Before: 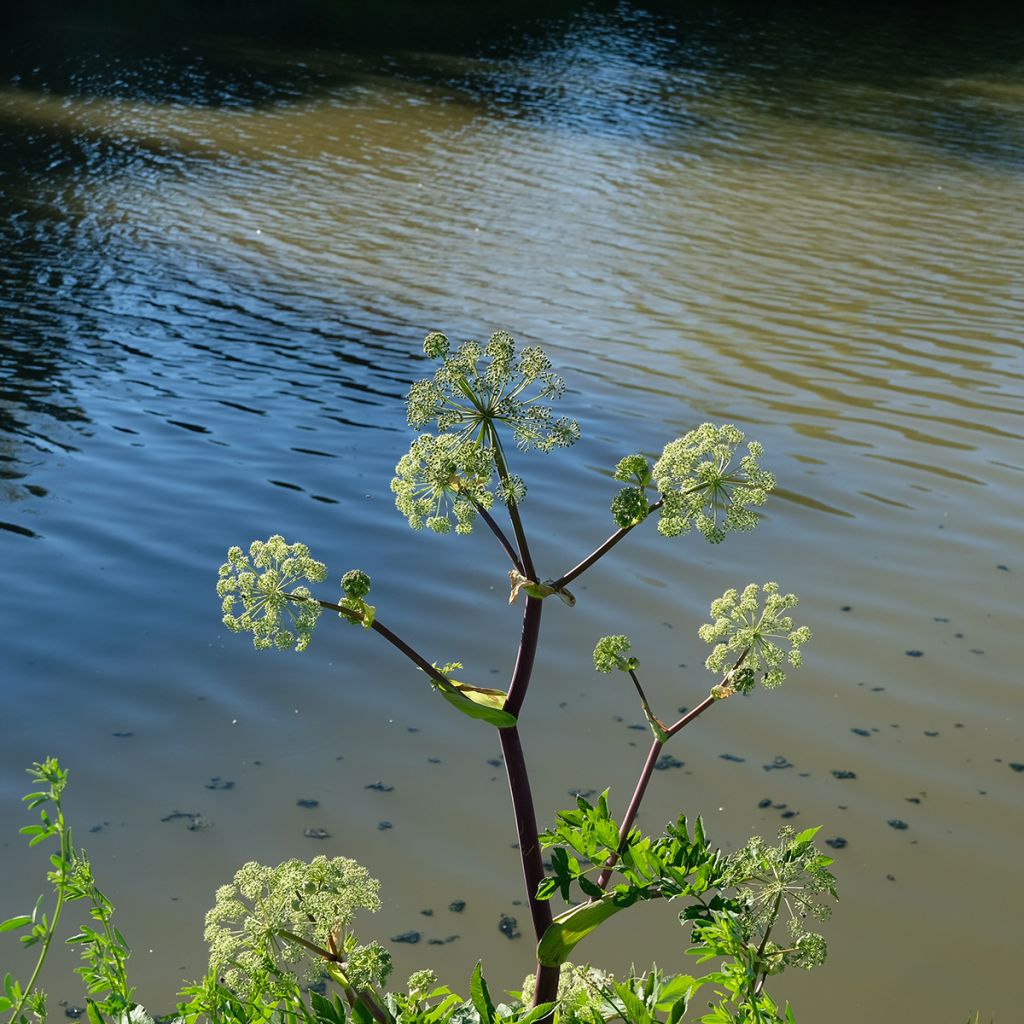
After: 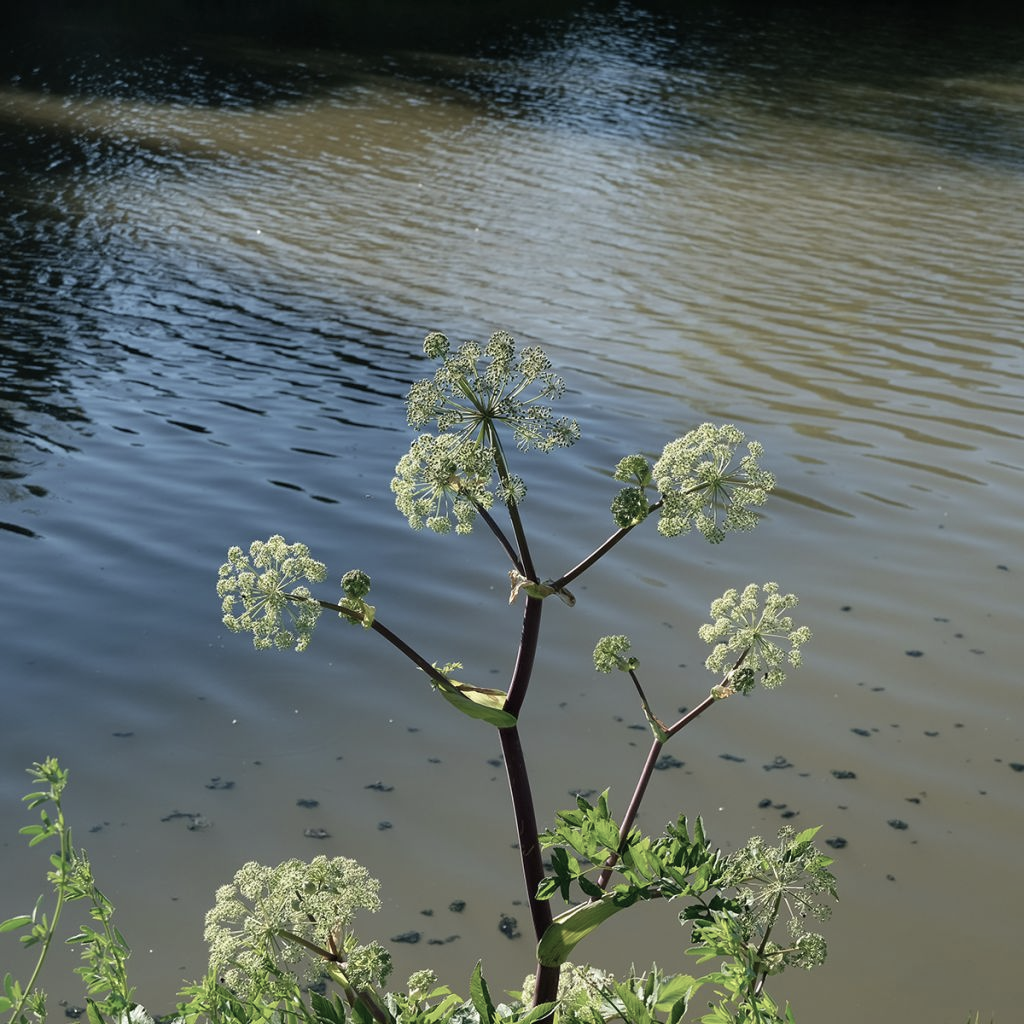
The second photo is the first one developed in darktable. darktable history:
color correction: highlights b* 0.026, saturation 0.61
